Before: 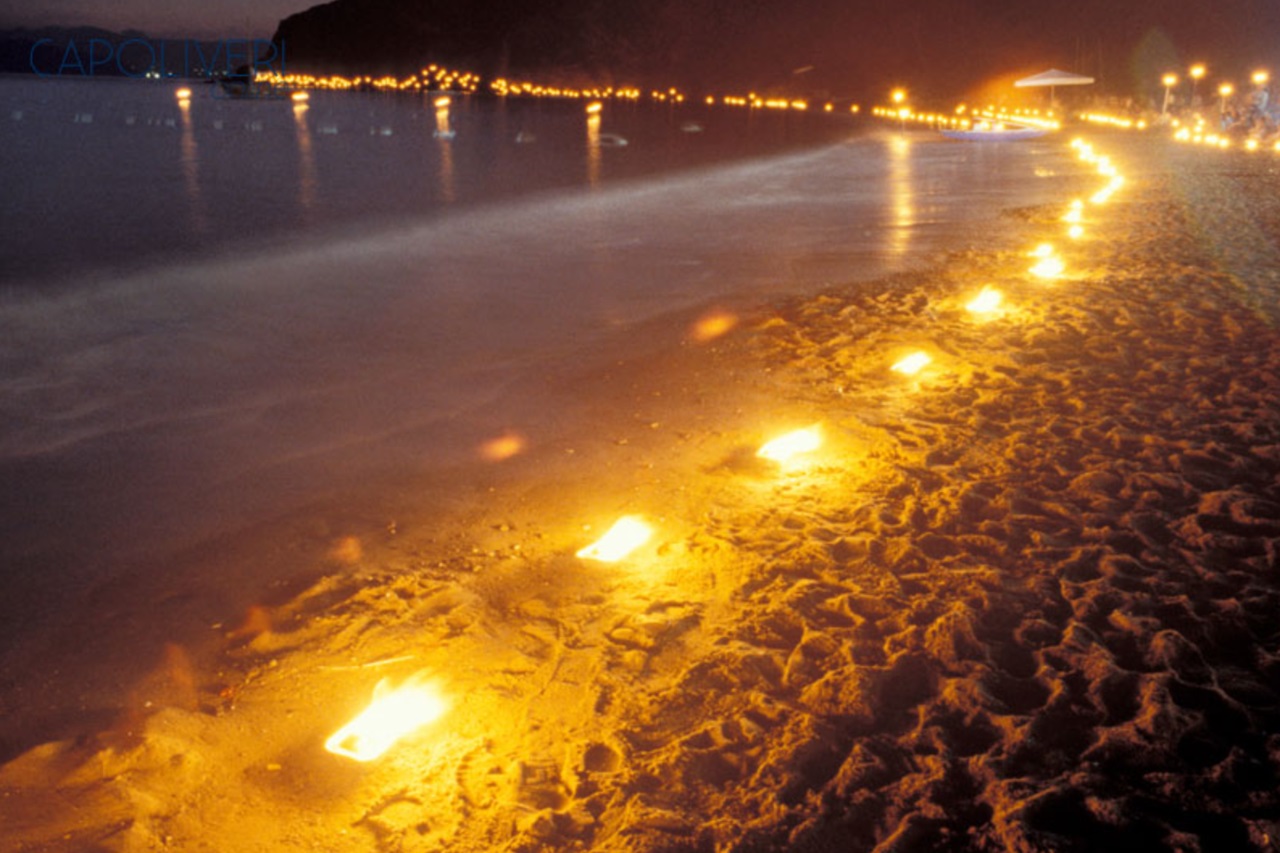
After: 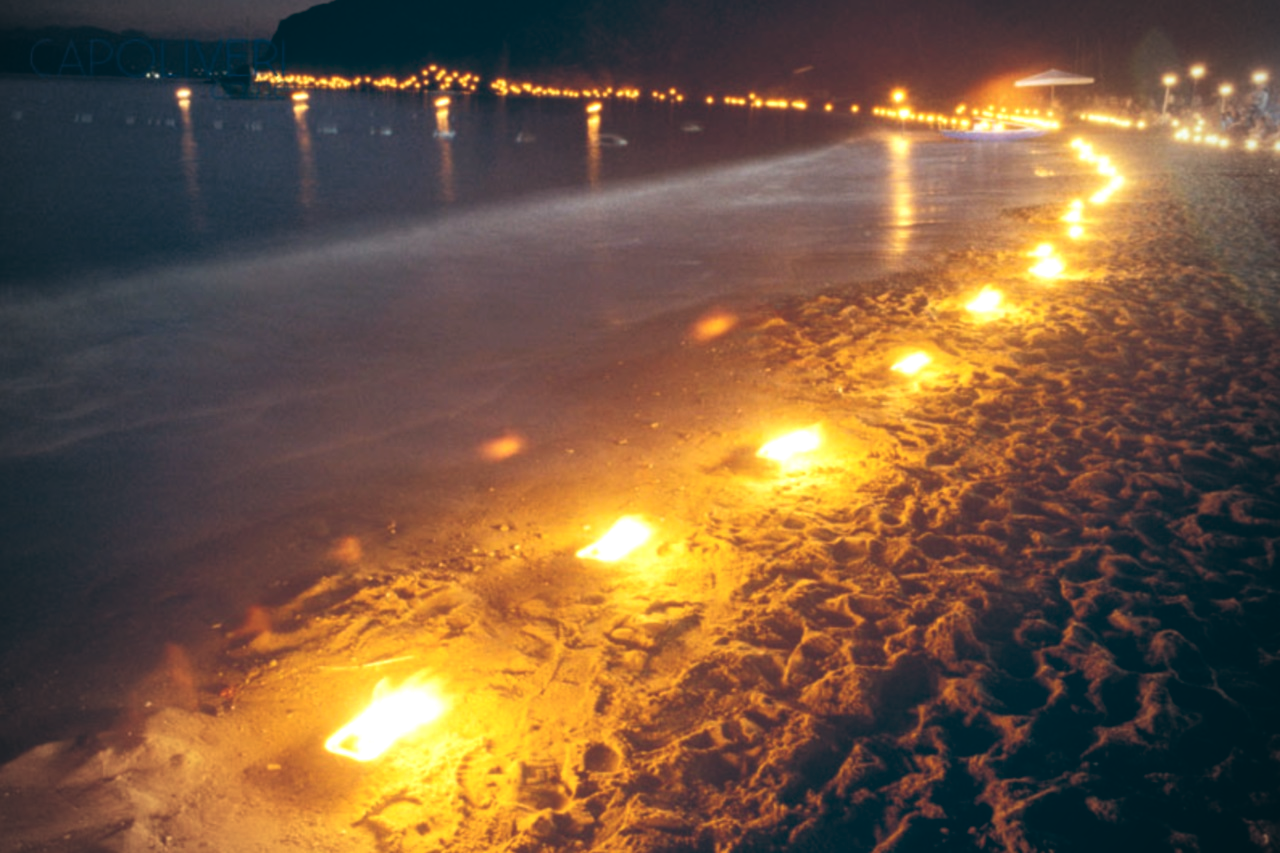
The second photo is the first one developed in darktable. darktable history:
color balance: lift [1.016, 0.983, 1, 1.017], gamma [0.958, 1, 1, 1], gain [0.981, 1.007, 0.993, 1.002], input saturation 118.26%, contrast 13.43%, contrast fulcrum 21.62%, output saturation 82.76%
vignetting: fall-off start 74.49%, fall-off radius 65.9%, brightness -0.628, saturation -0.68
